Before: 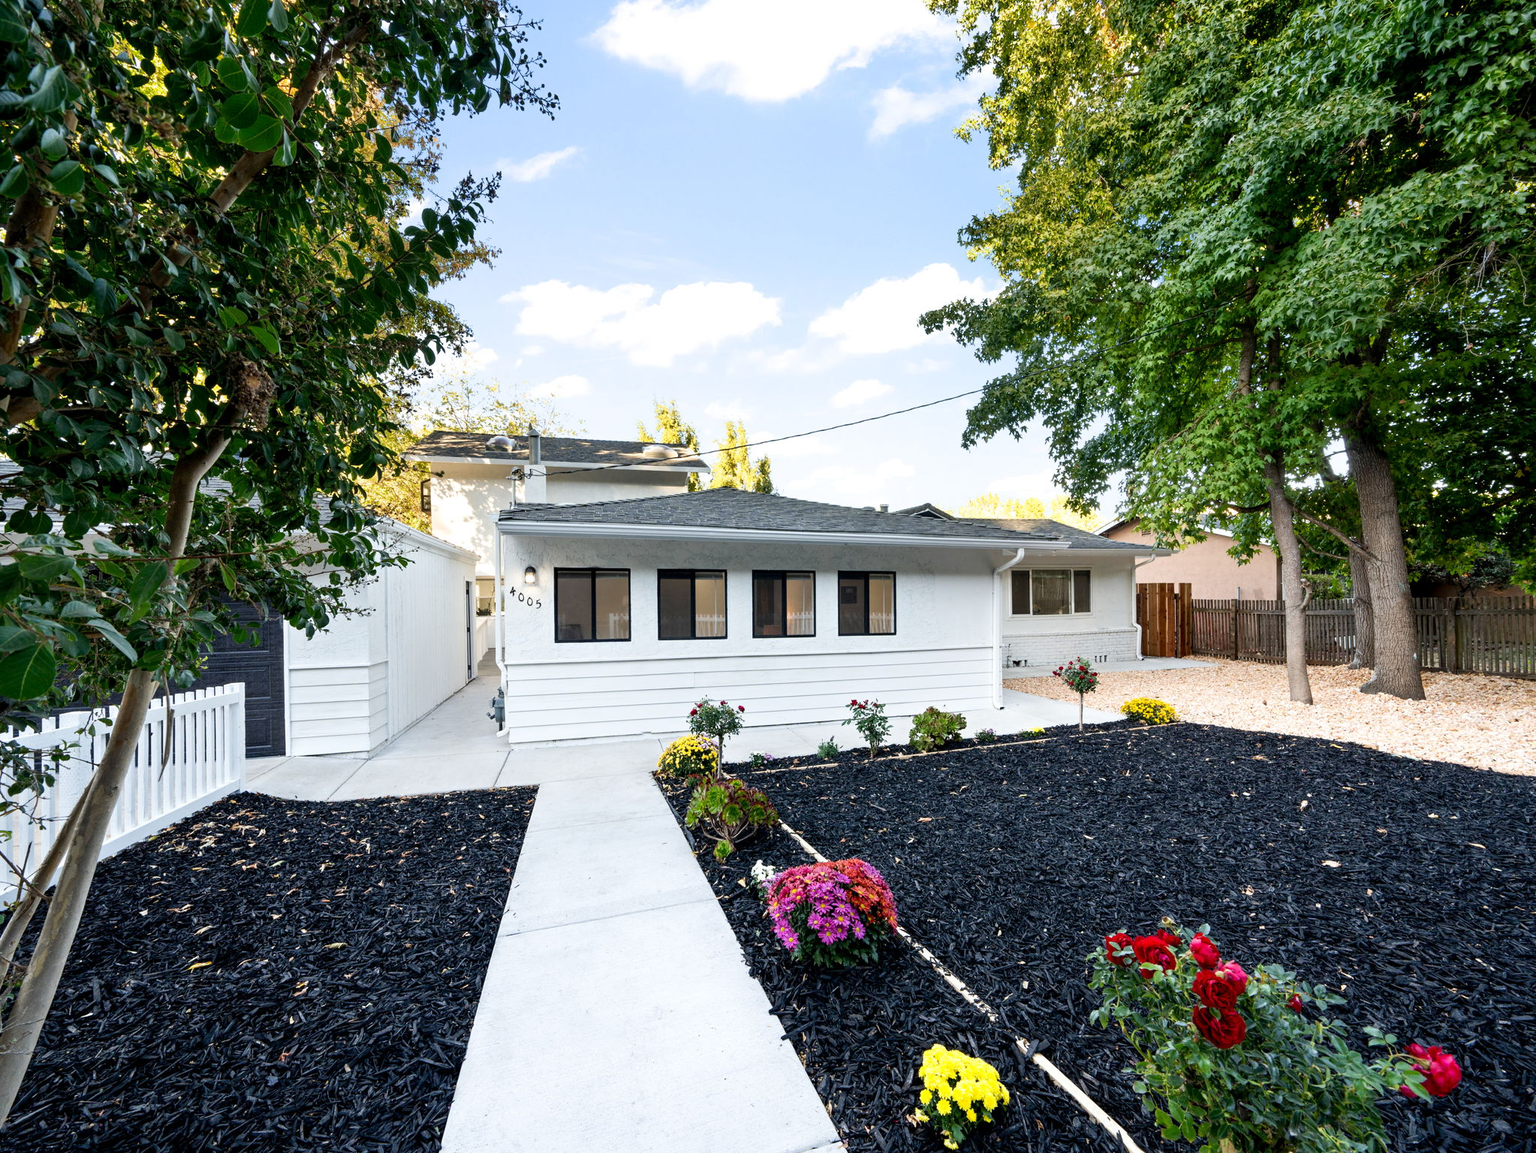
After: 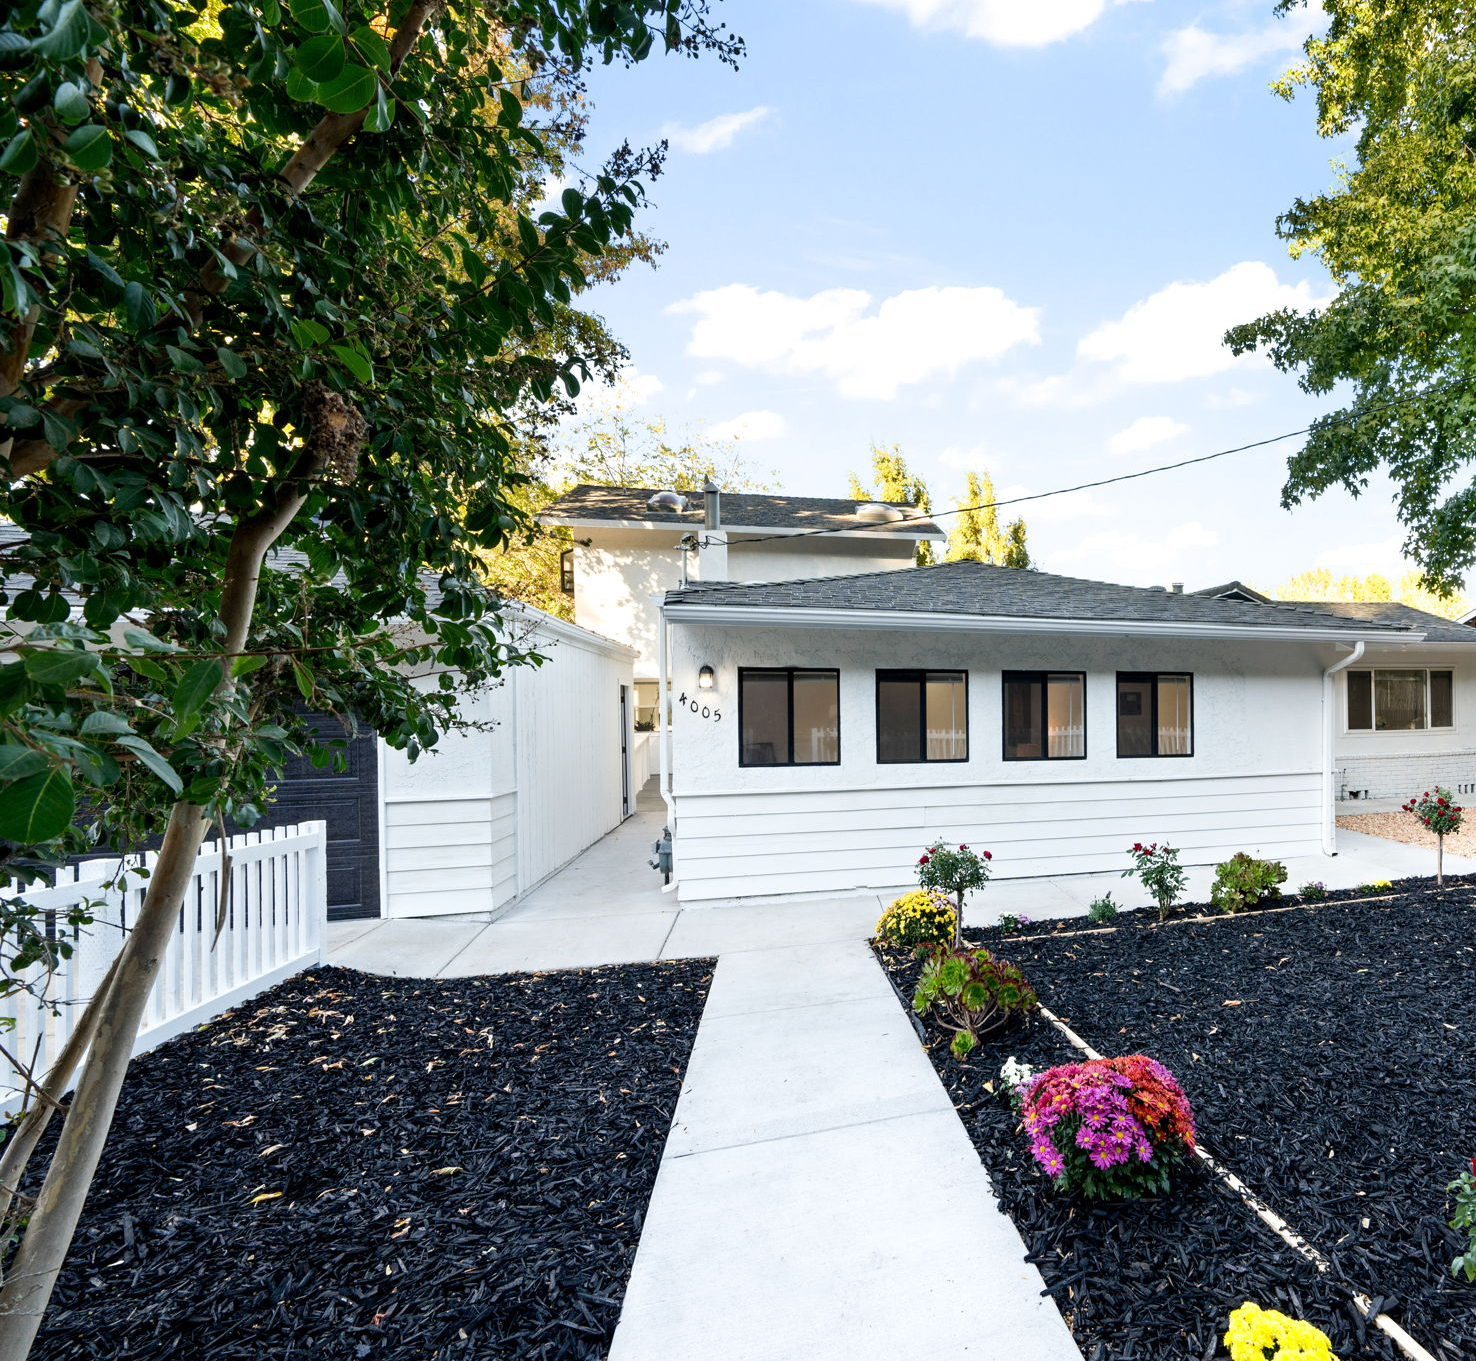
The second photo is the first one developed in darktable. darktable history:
crop: top 5.804%, right 27.854%, bottom 5.533%
